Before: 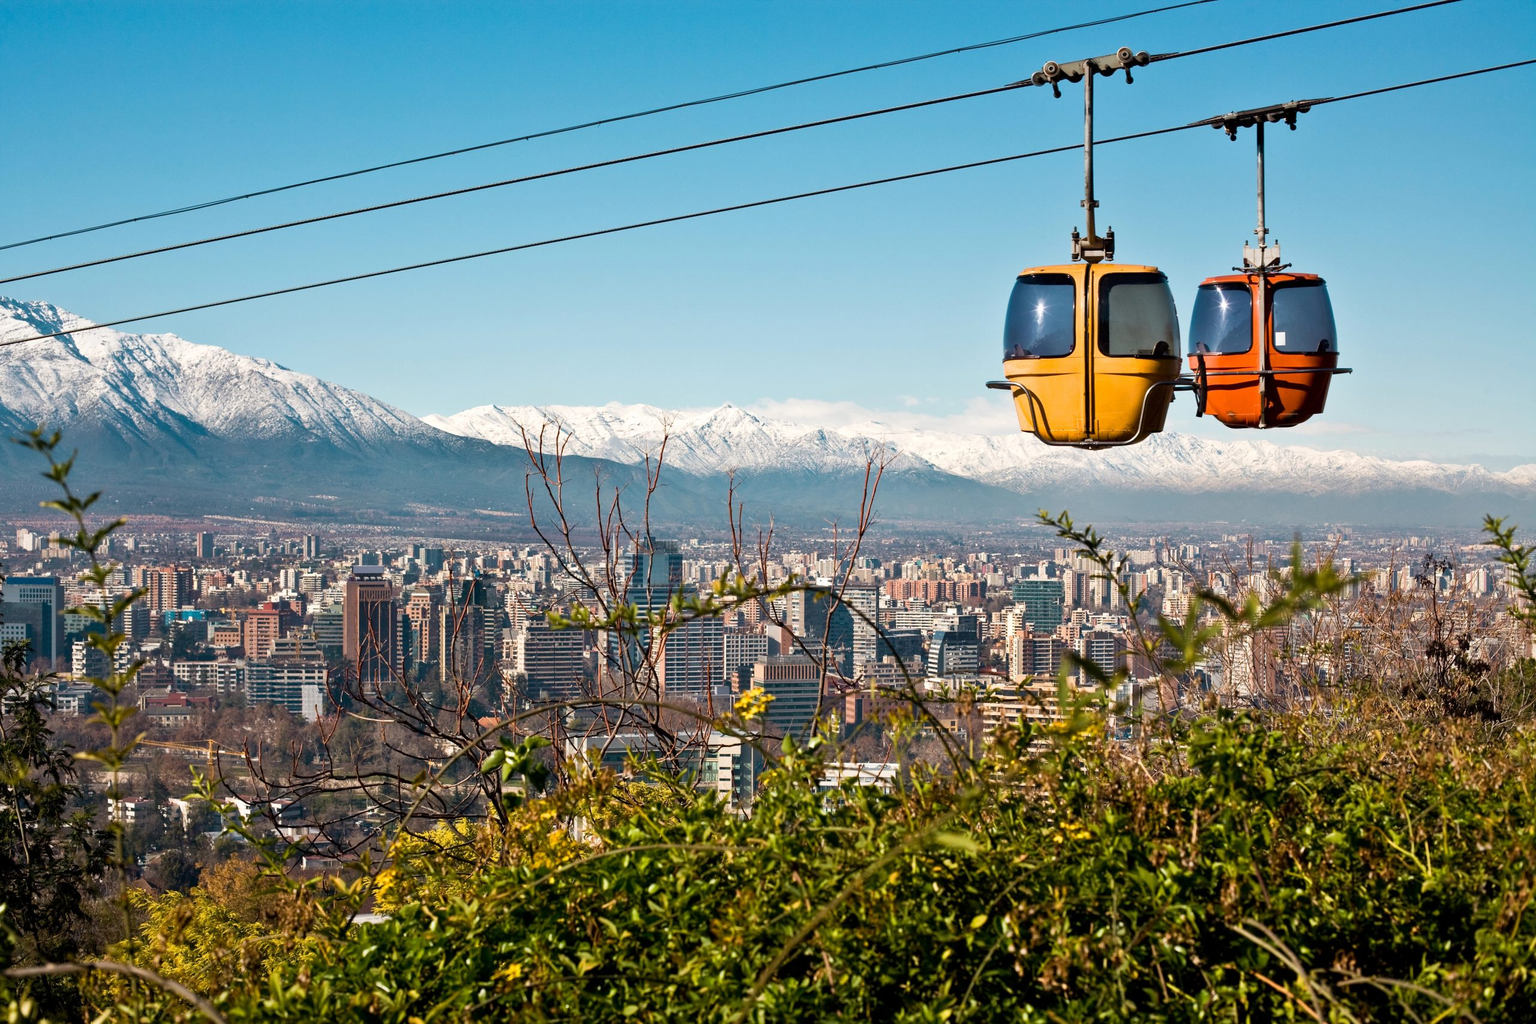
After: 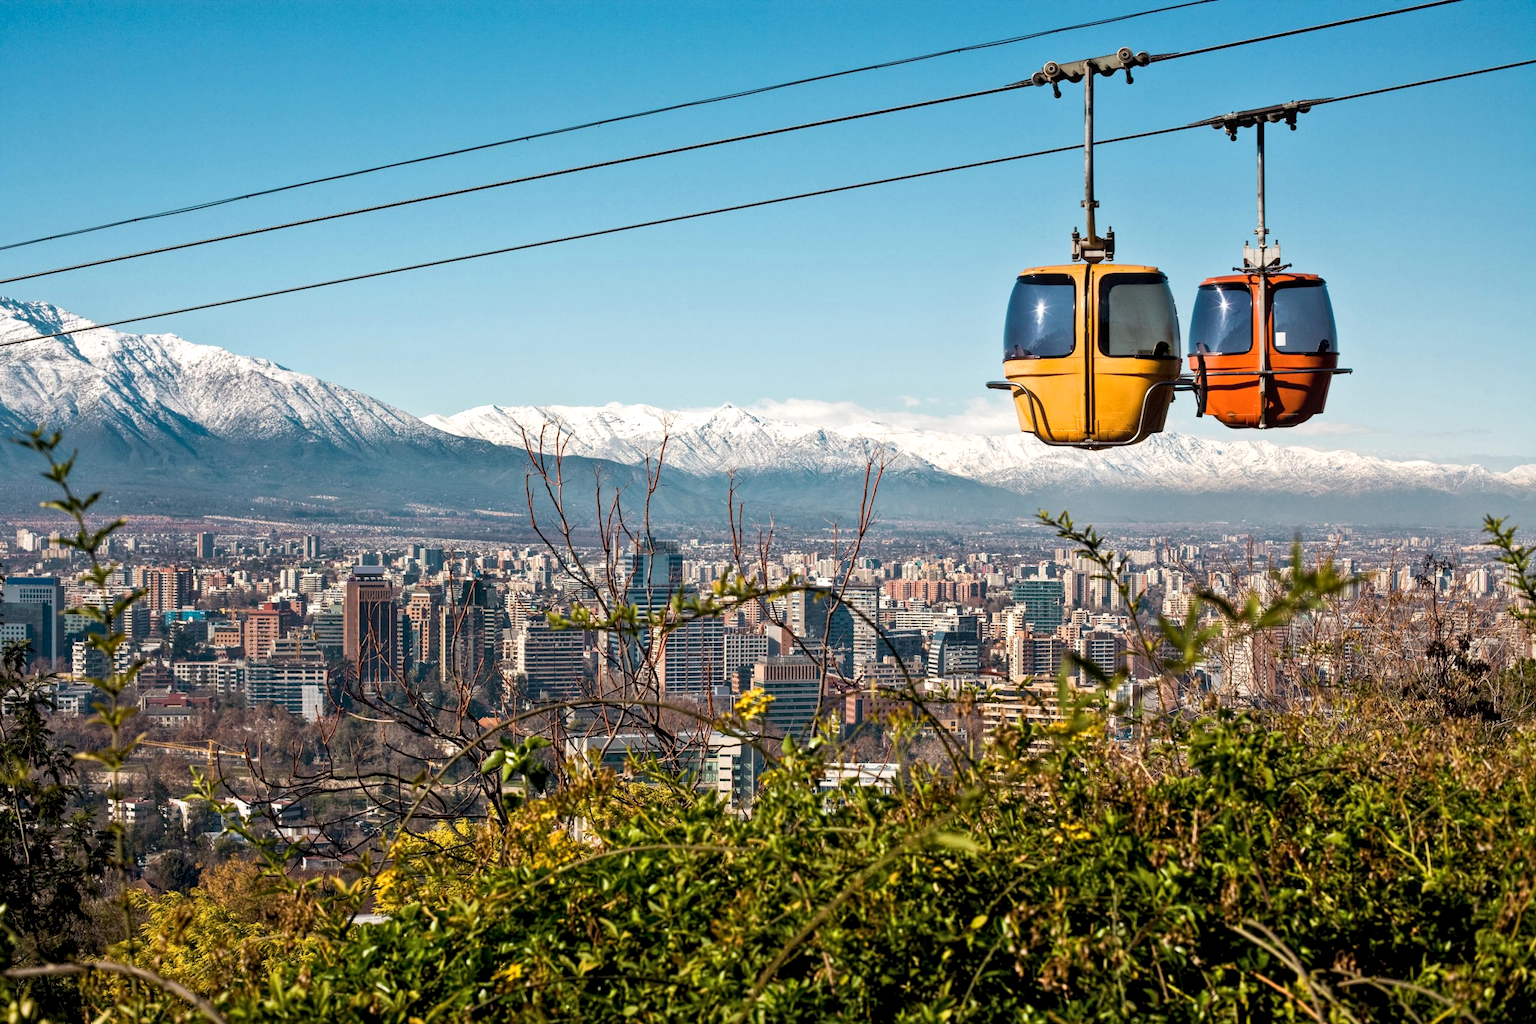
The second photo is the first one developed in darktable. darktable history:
local contrast: highlights 93%, shadows 85%, detail 160%, midtone range 0.2
